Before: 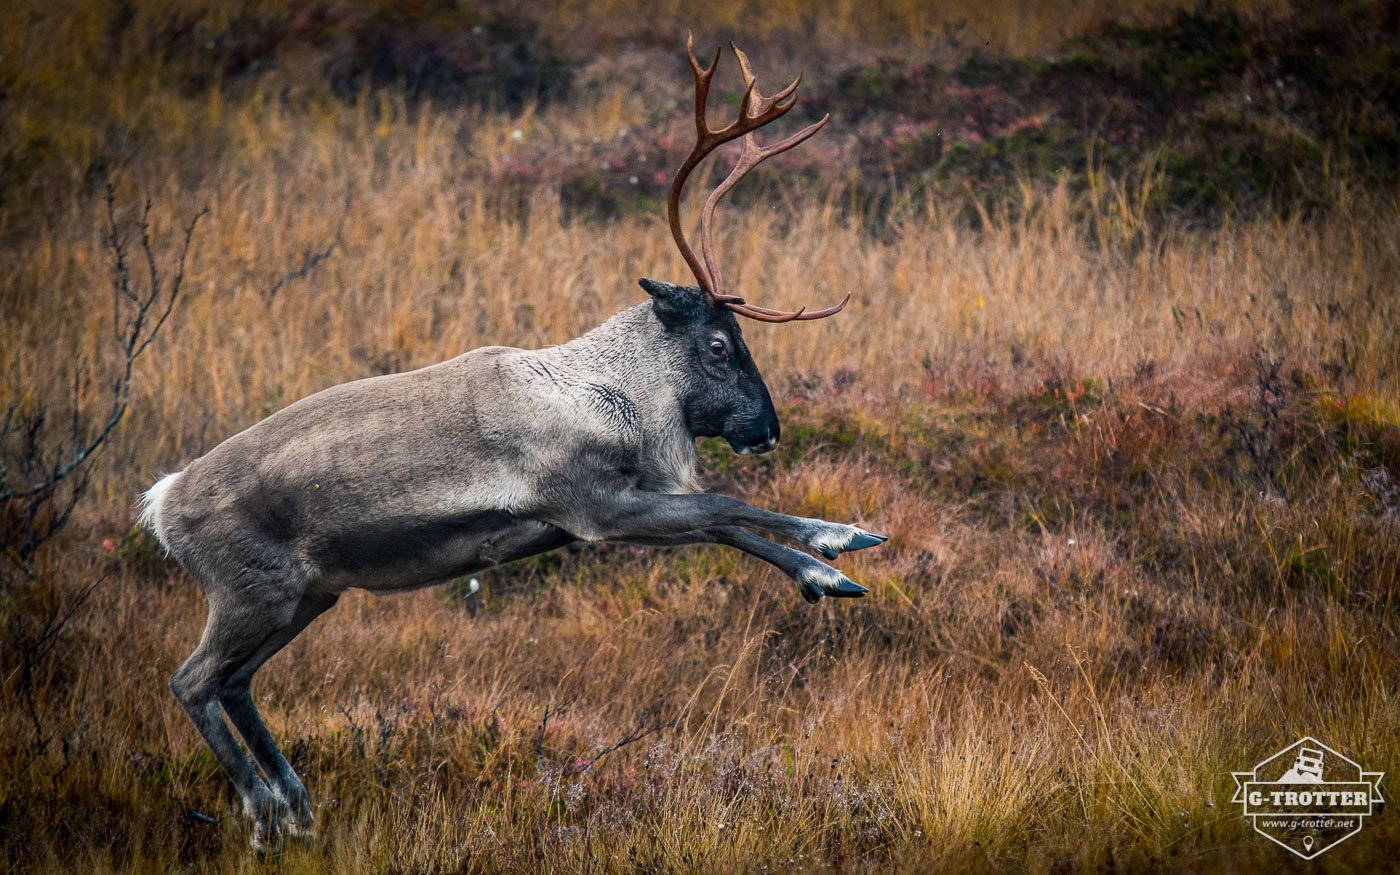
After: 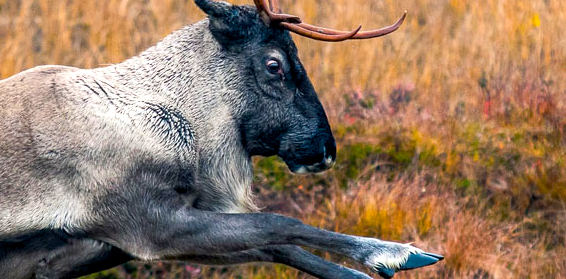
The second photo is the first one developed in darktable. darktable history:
color balance rgb: perceptual saturation grading › global saturation 25%, global vibrance 20%
crop: left 31.751%, top 32.172%, right 27.8%, bottom 35.83%
exposure: black level correction 0.005, exposure 0.417 EV, compensate highlight preservation false
